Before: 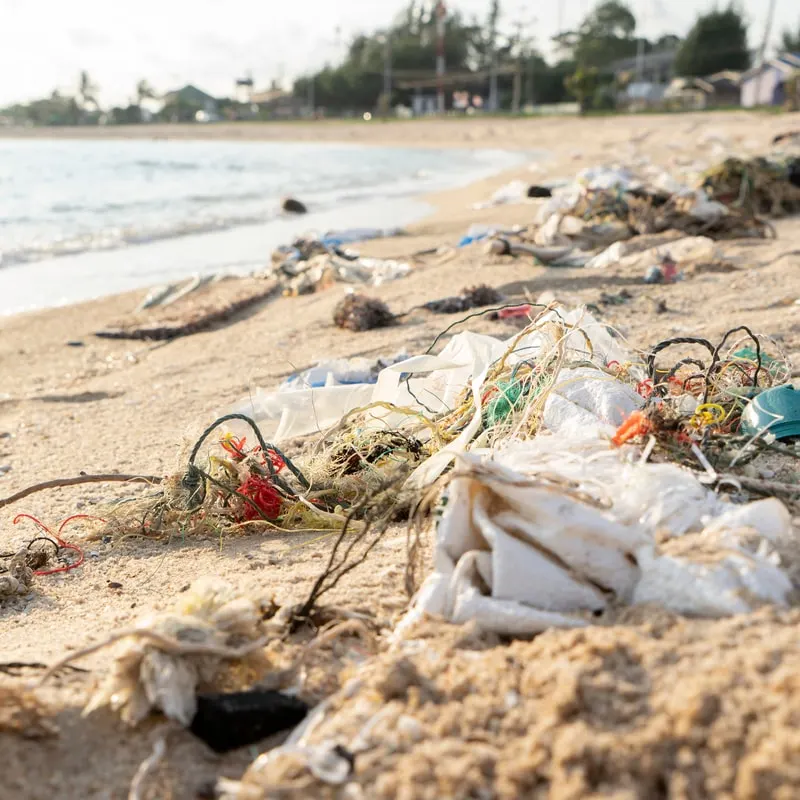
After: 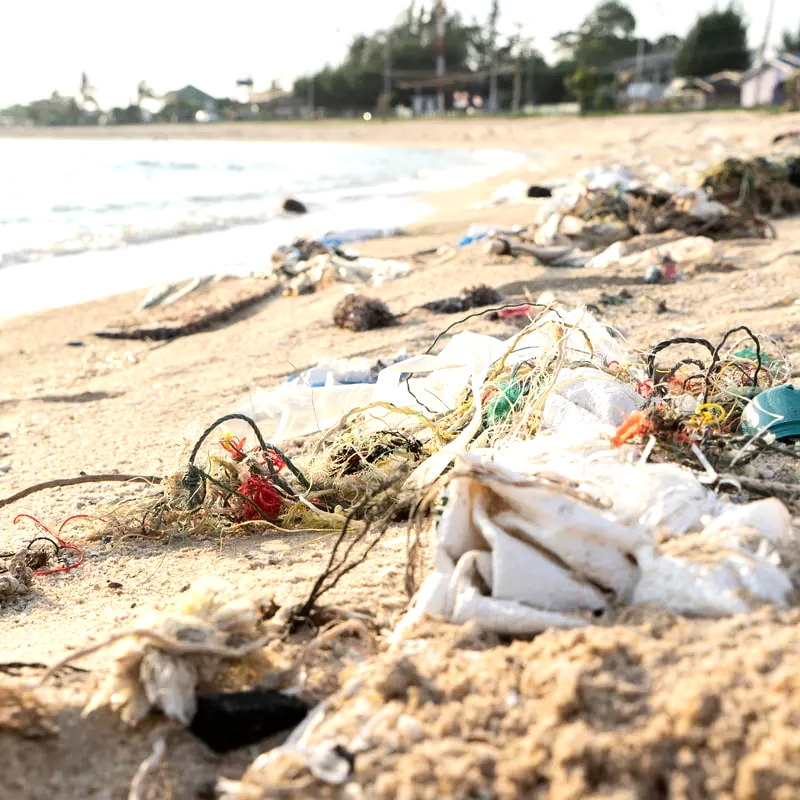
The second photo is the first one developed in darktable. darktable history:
tone equalizer: -8 EV -0.402 EV, -7 EV -0.382 EV, -6 EV -0.349 EV, -5 EV -0.19 EV, -3 EV 0.23 EV, -2 EV 0.363 EV, -1 EV 0.385 EV, +0 EV 0.41 EV, edges refinement/feathering 500, mask exposure compensation -1.57 EV, preserve details no
